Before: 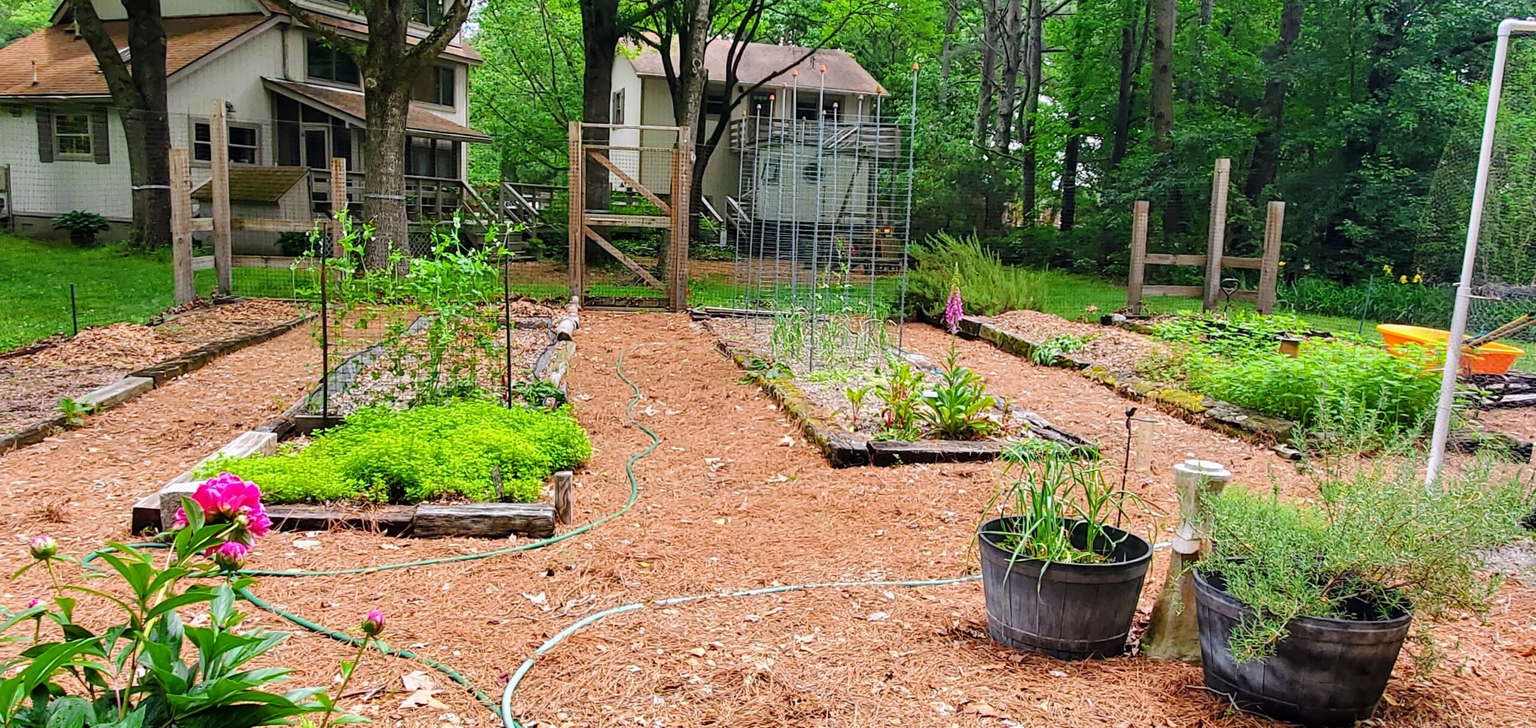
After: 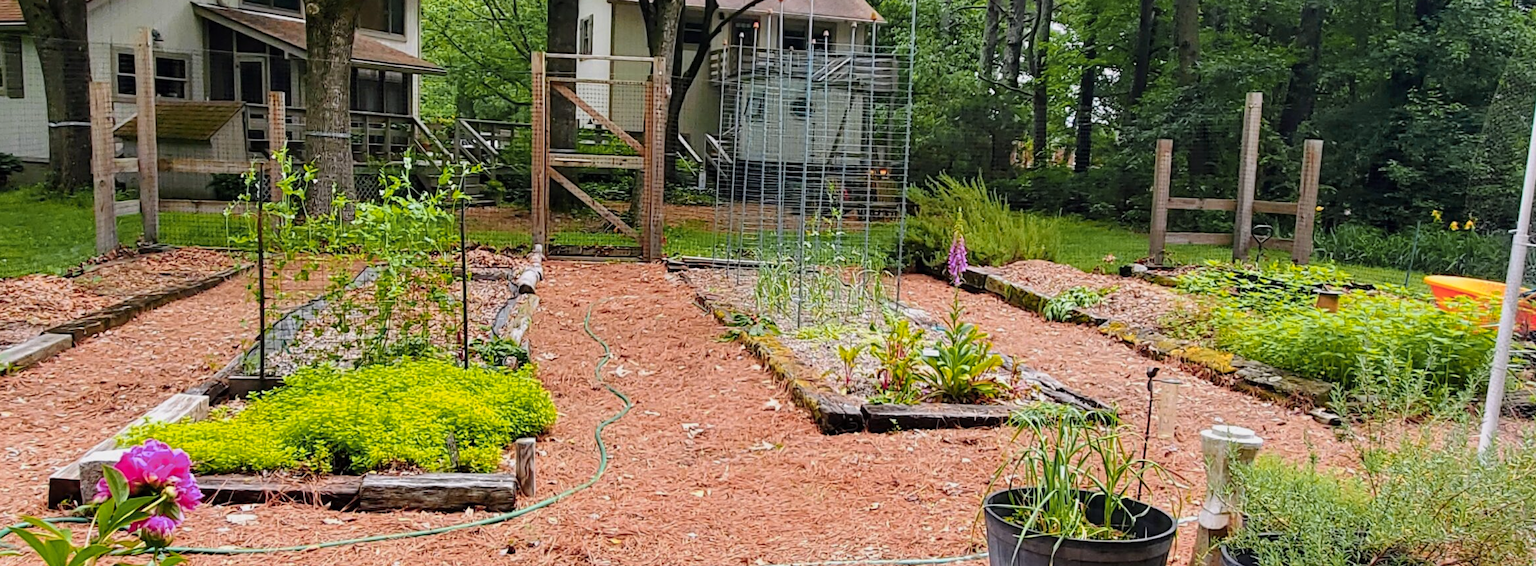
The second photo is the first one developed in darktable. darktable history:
exposure: exposure -0.168 EV, compensate highlight preservation false
crop: left 5.772%, top 10.319%, right 3.733%, bottom 19.209%
color zones: curves: ch1 [(0.309, 0.524) (0.41, 0.329) (0.508, 0.509)]; ch2 [(0.25, 0.457) (0.75, 0.5)]
